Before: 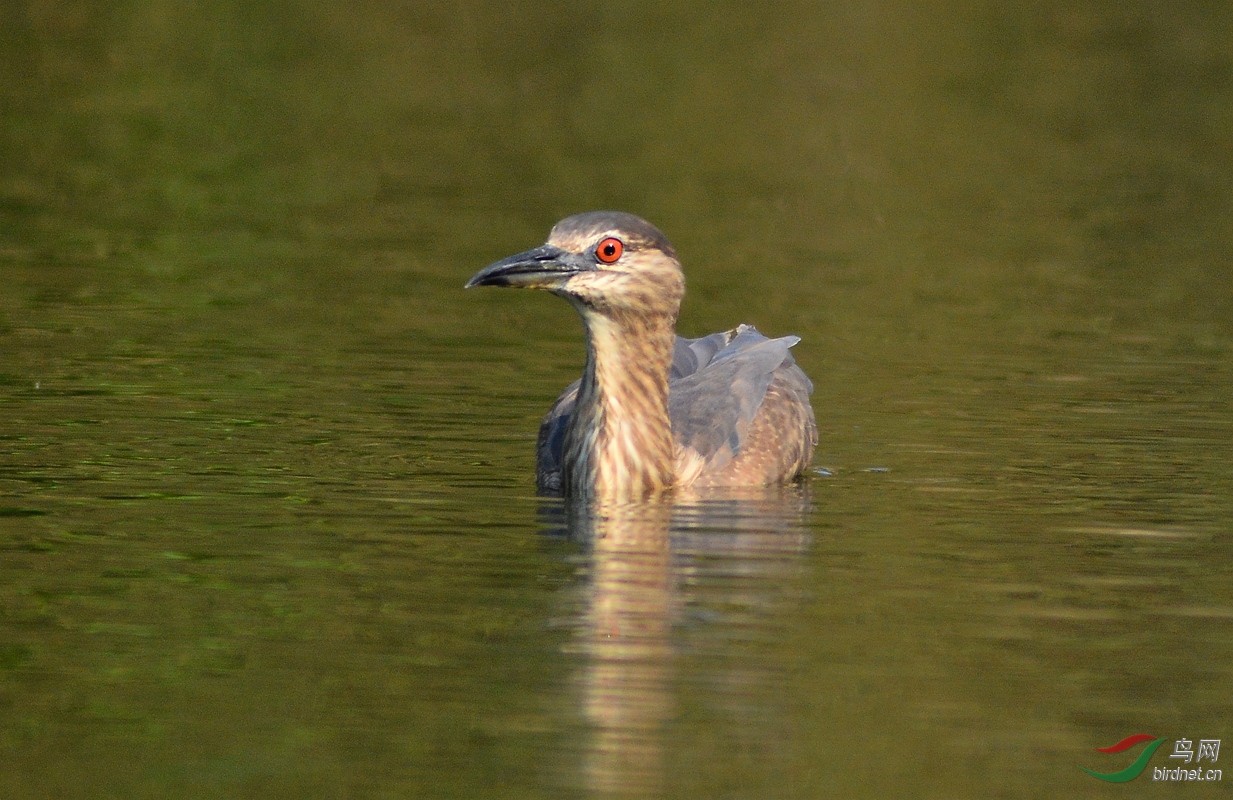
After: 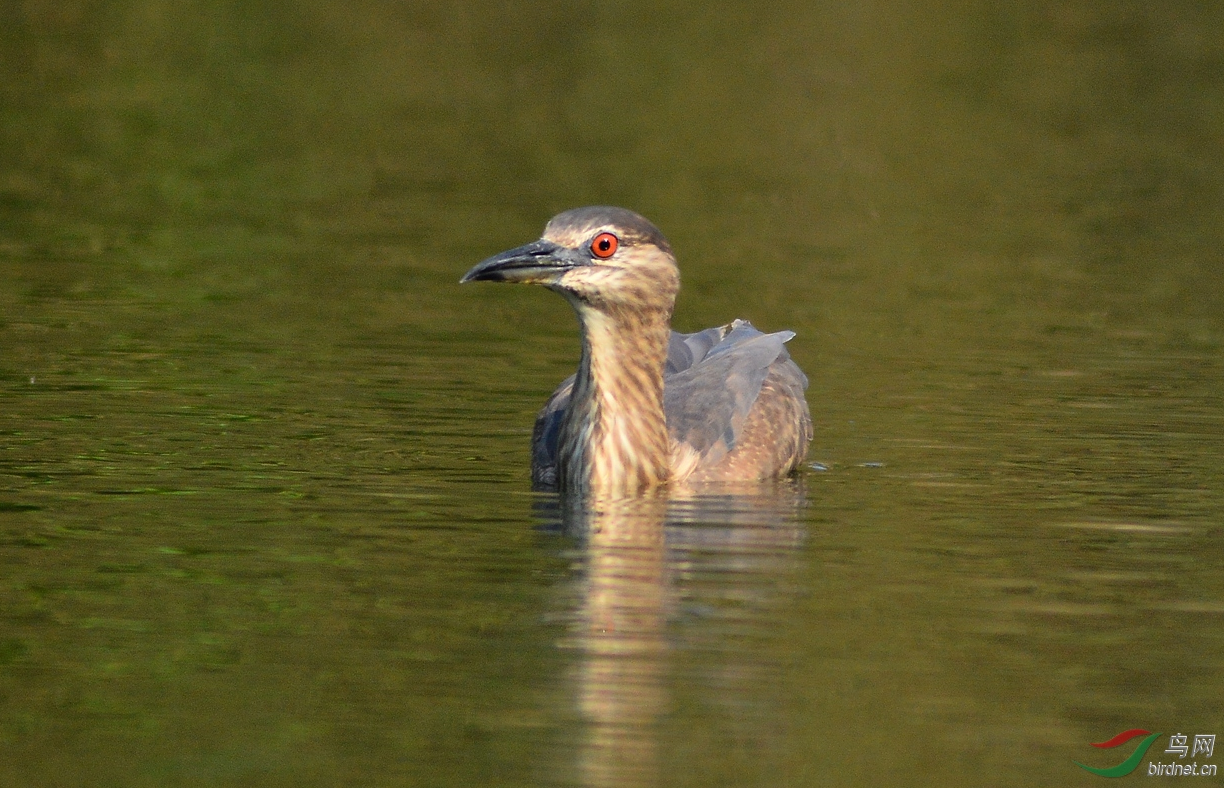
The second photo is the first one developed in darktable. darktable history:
crop: left 0.476%, top 0.743%, right 0.22%, bottom 0.747%
